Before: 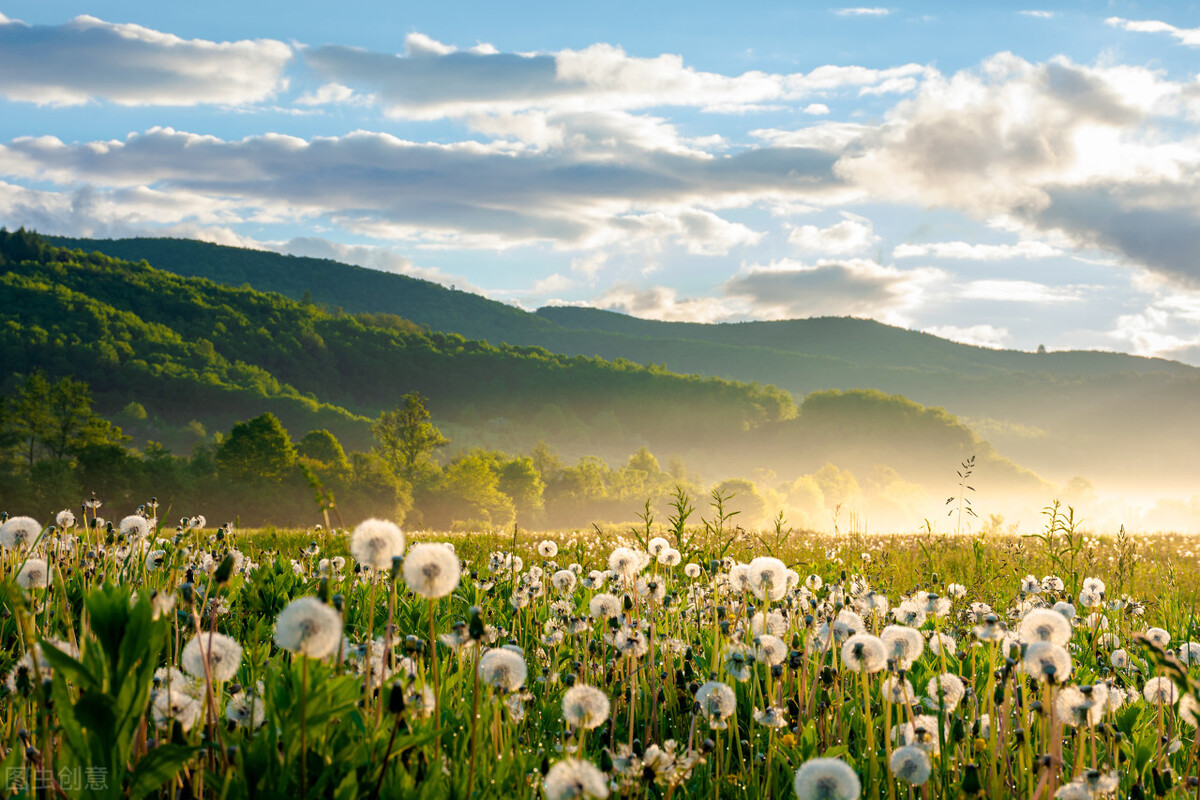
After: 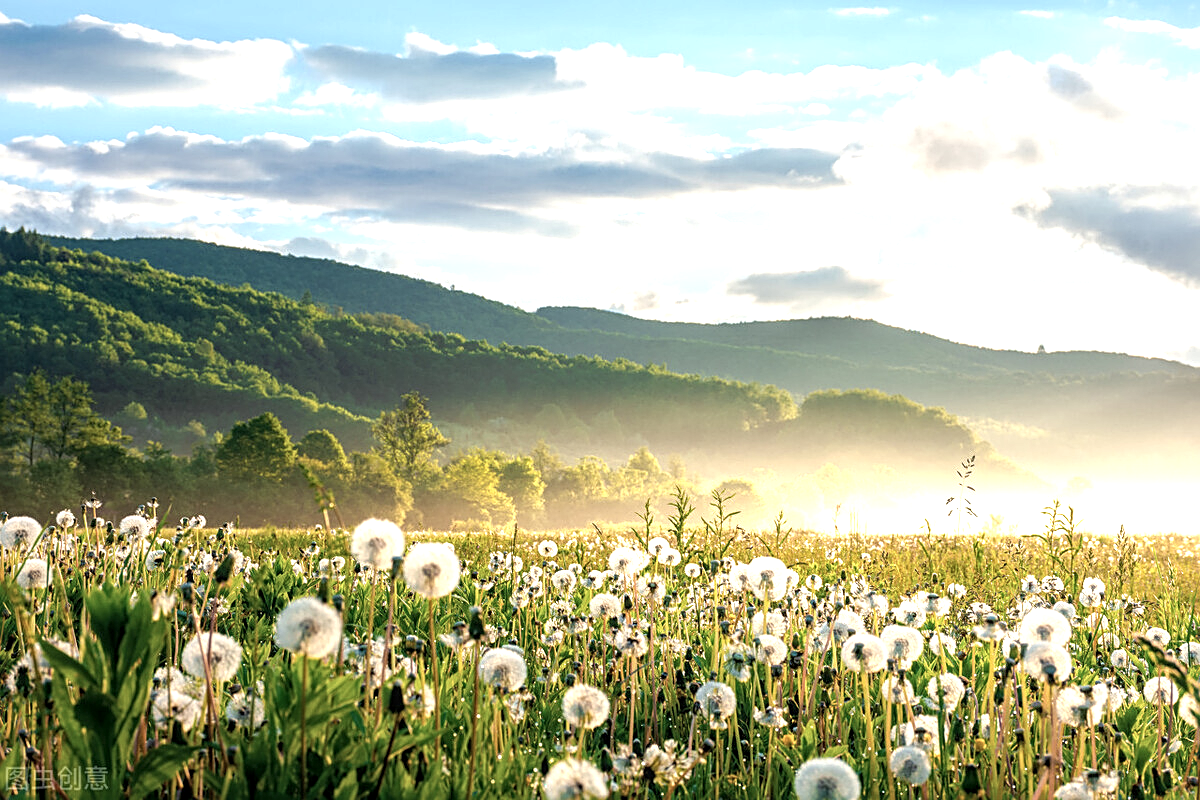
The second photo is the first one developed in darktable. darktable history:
exposure: exposure 0.77 EV, compensate highlight preservation false
sharpen: on, module defaults
color correction: saturation 0.8
local contrast: on, module defaults
